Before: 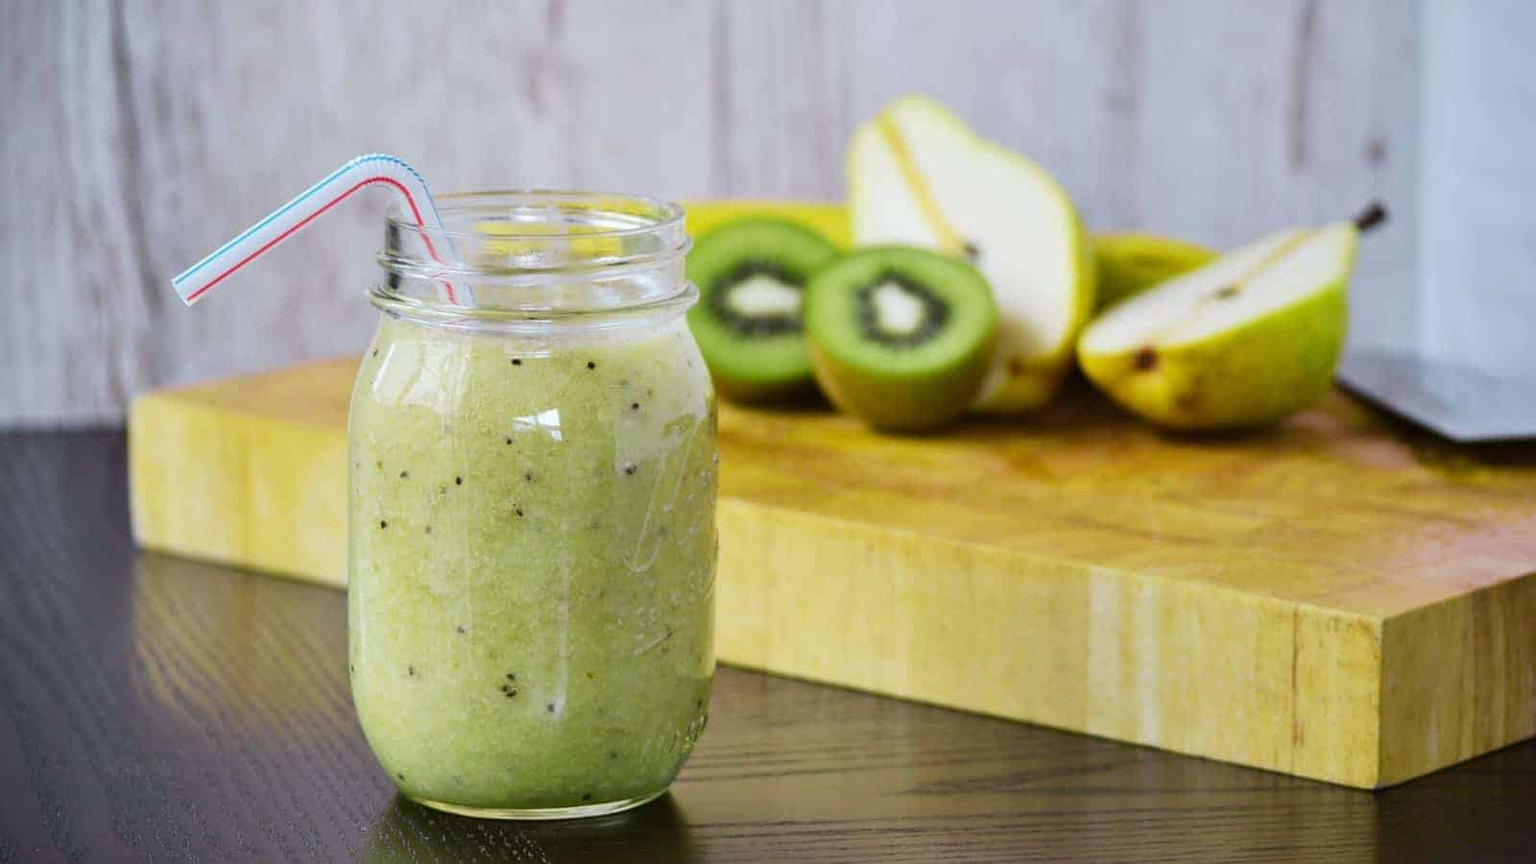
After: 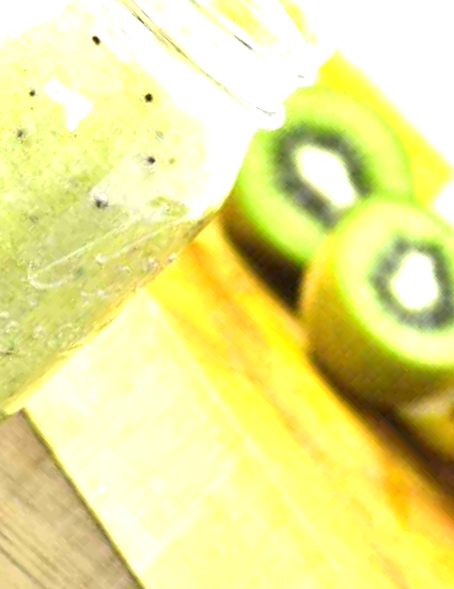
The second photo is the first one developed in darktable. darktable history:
crop and rotate: angle -45.04°, top 16.016%, right 0.806%, bottom 11.638%
exposure: black level correction 0, exposure 1.515 EV, compensate exposure bias true, compensate highlight preservation false
